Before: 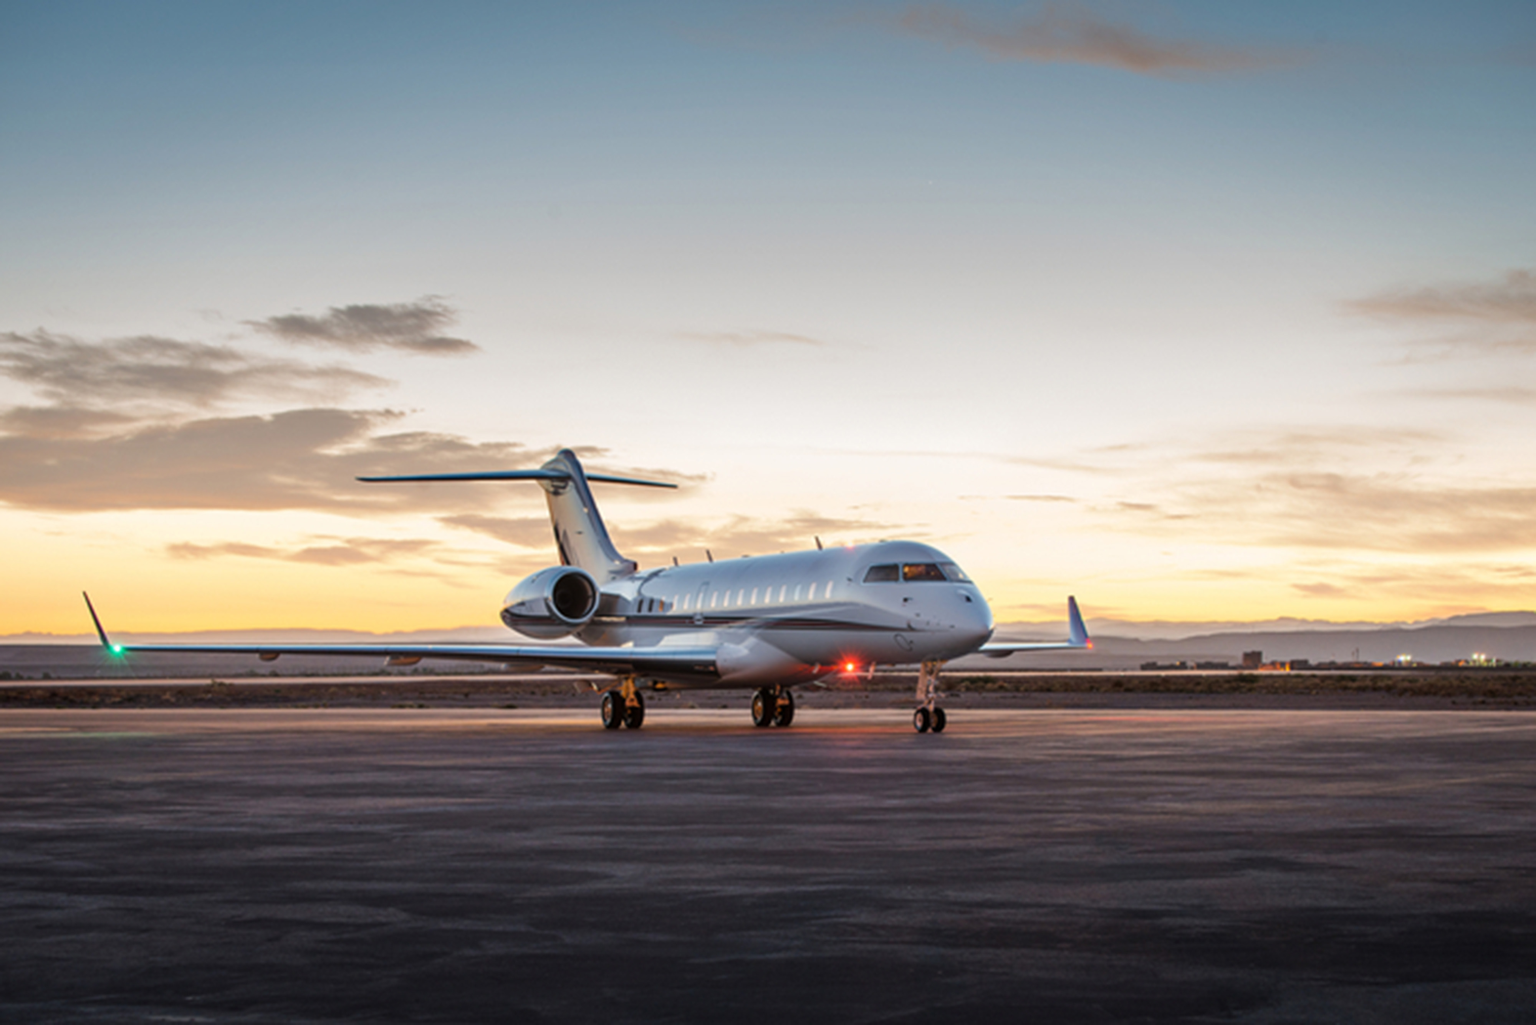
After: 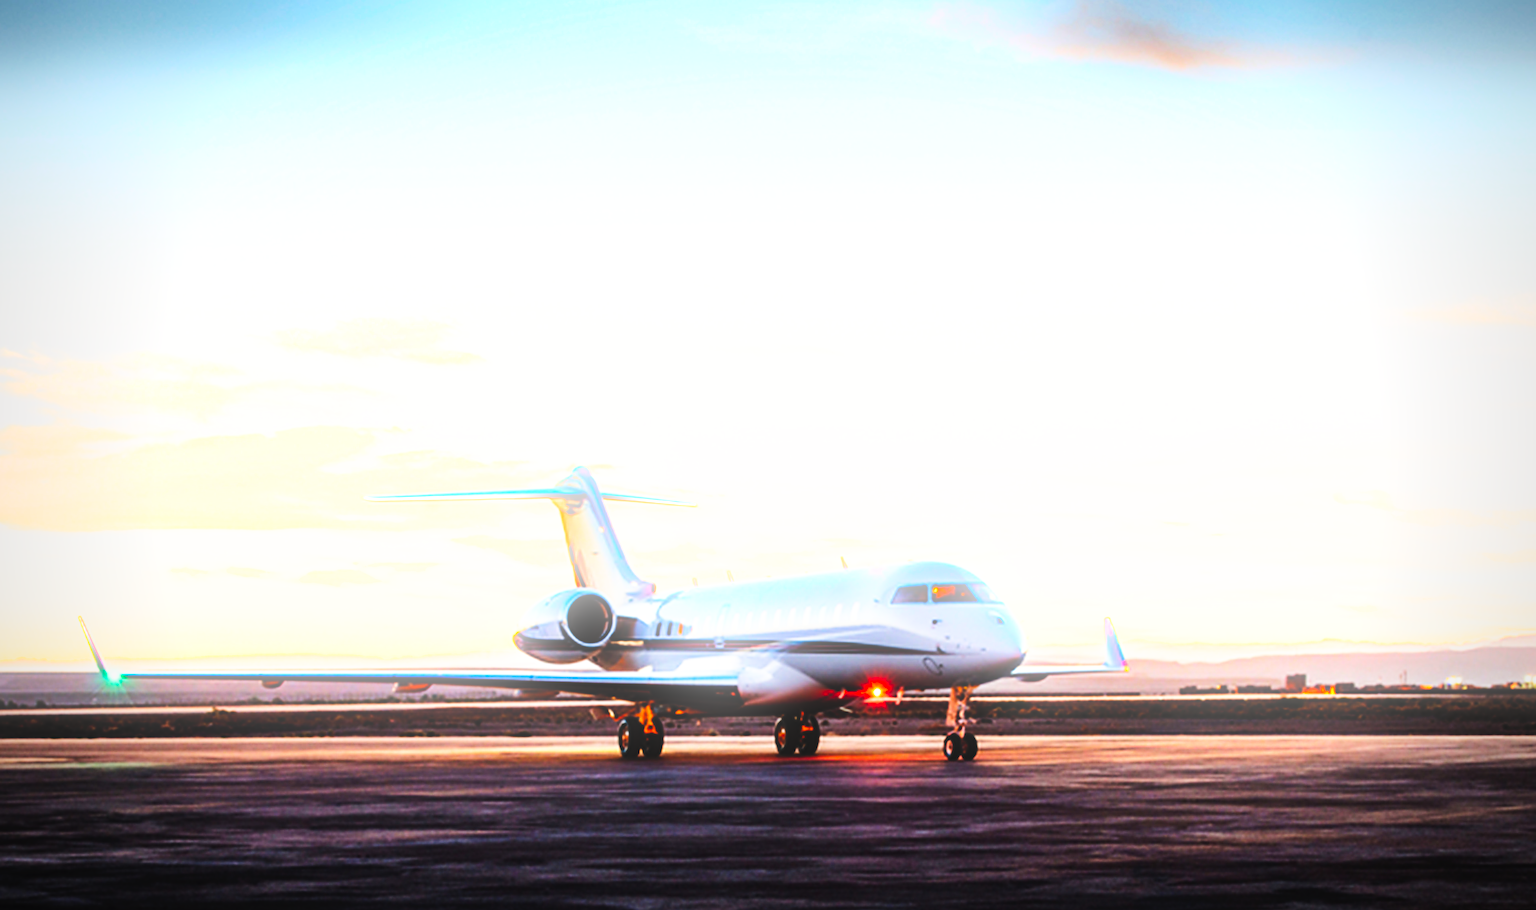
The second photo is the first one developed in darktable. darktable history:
tone curve: curves: ch0 [(0, 0) (0.003, 0.005) (0.011, 0.008) (0.025, 0.01) (0.044, 0.014) (0.069, 0.017) (0.1, 0.022) (0.136, 0.028) (0.177, 0.037) (0.224, 0.049) (0.277, 0.091) (0.335, 0.168) (0.399, 0.292) (0.468, 0.463) (0.543, 0.637) (0.623, 0.792) (0.709, 0.903) (0.801, 0.963) (0.898, 0.985) (1, 1)], preserve colors none
color balance: mode lift, gamma, gain (sRGB)
sharpen: amount 1
exposure: black level correction 0, exposure 0.5 EV, compensate exposure bias true, compensate highlight preservation false
shadows and highlights: shadows 10, white point adjustment 1, highlights -40
vignetting: fall-off radius 60.65%
bloom: on, module defaults
crop and rotate: angle 0.2°, left 0.275%, right 3.127%, bottom 14.18%
